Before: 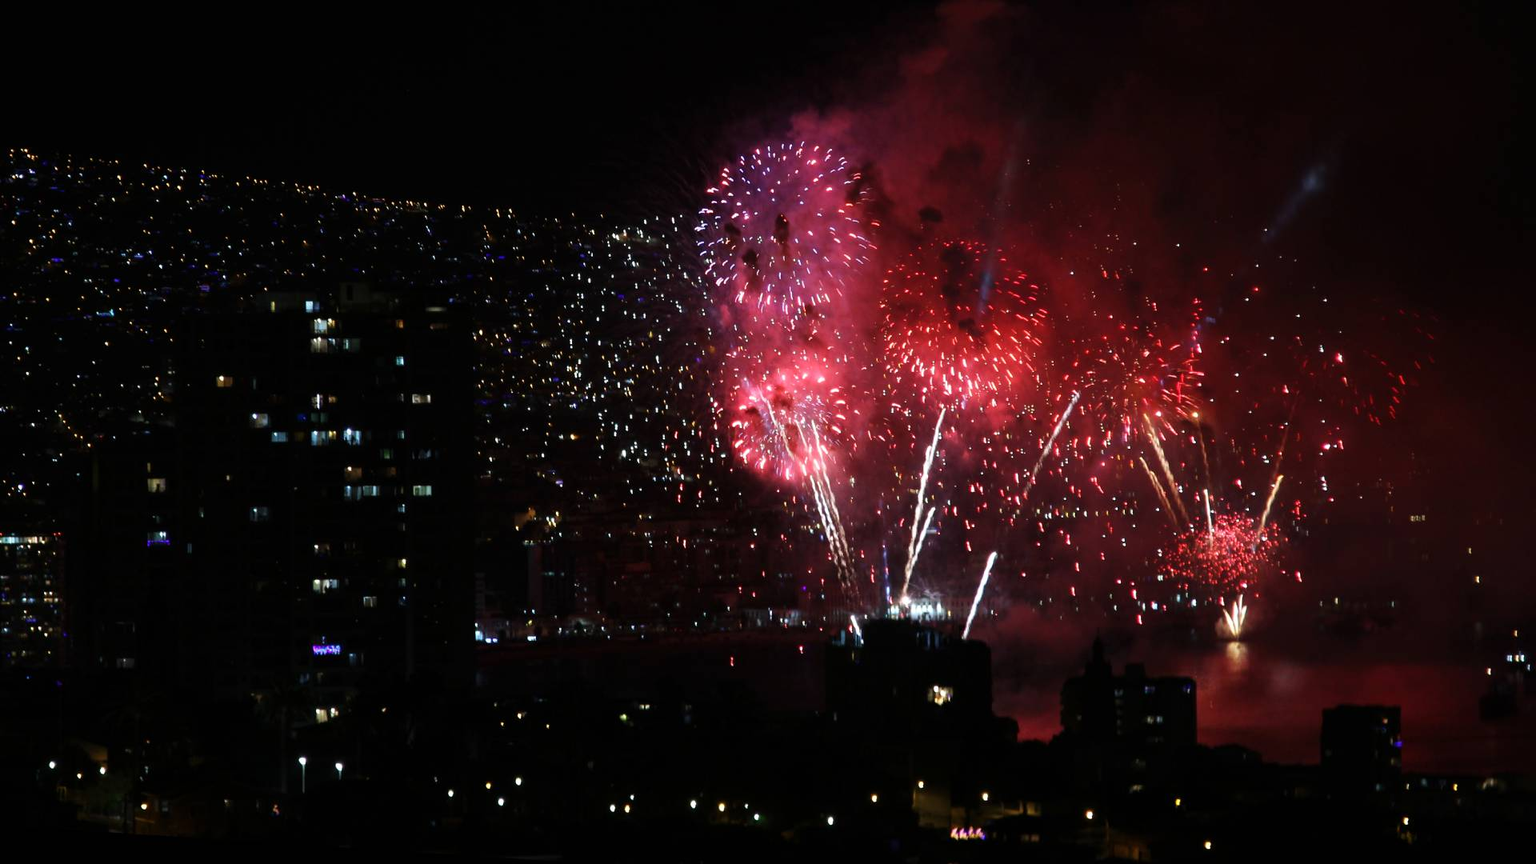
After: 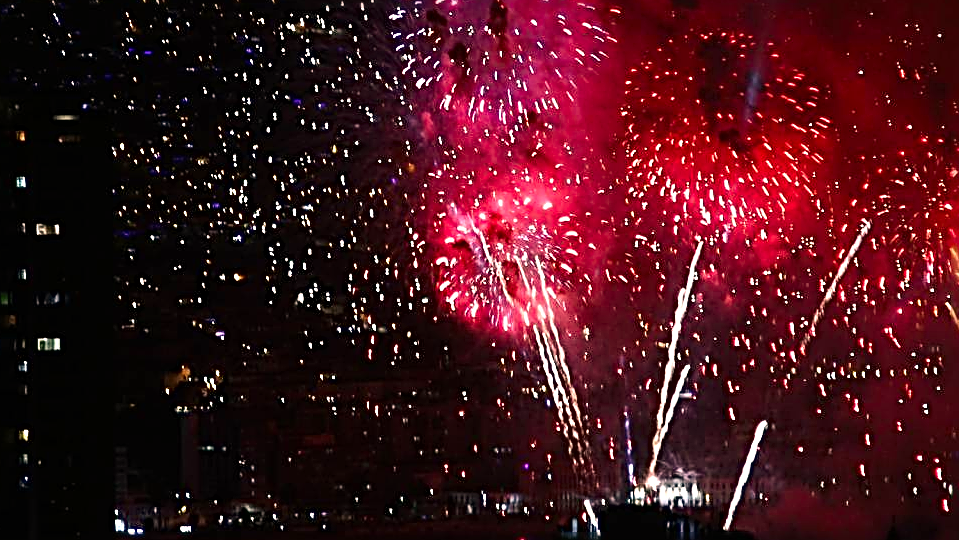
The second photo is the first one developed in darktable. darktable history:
contrast brightness saturation: contrast 0.08, saturation 0.2
crop: left 25%, top 25%, right 25%, bottom 25%
color correction: highlights a* 11.96, highlights b* 11.58
sharpen: radius 3.158, amount 1.731
